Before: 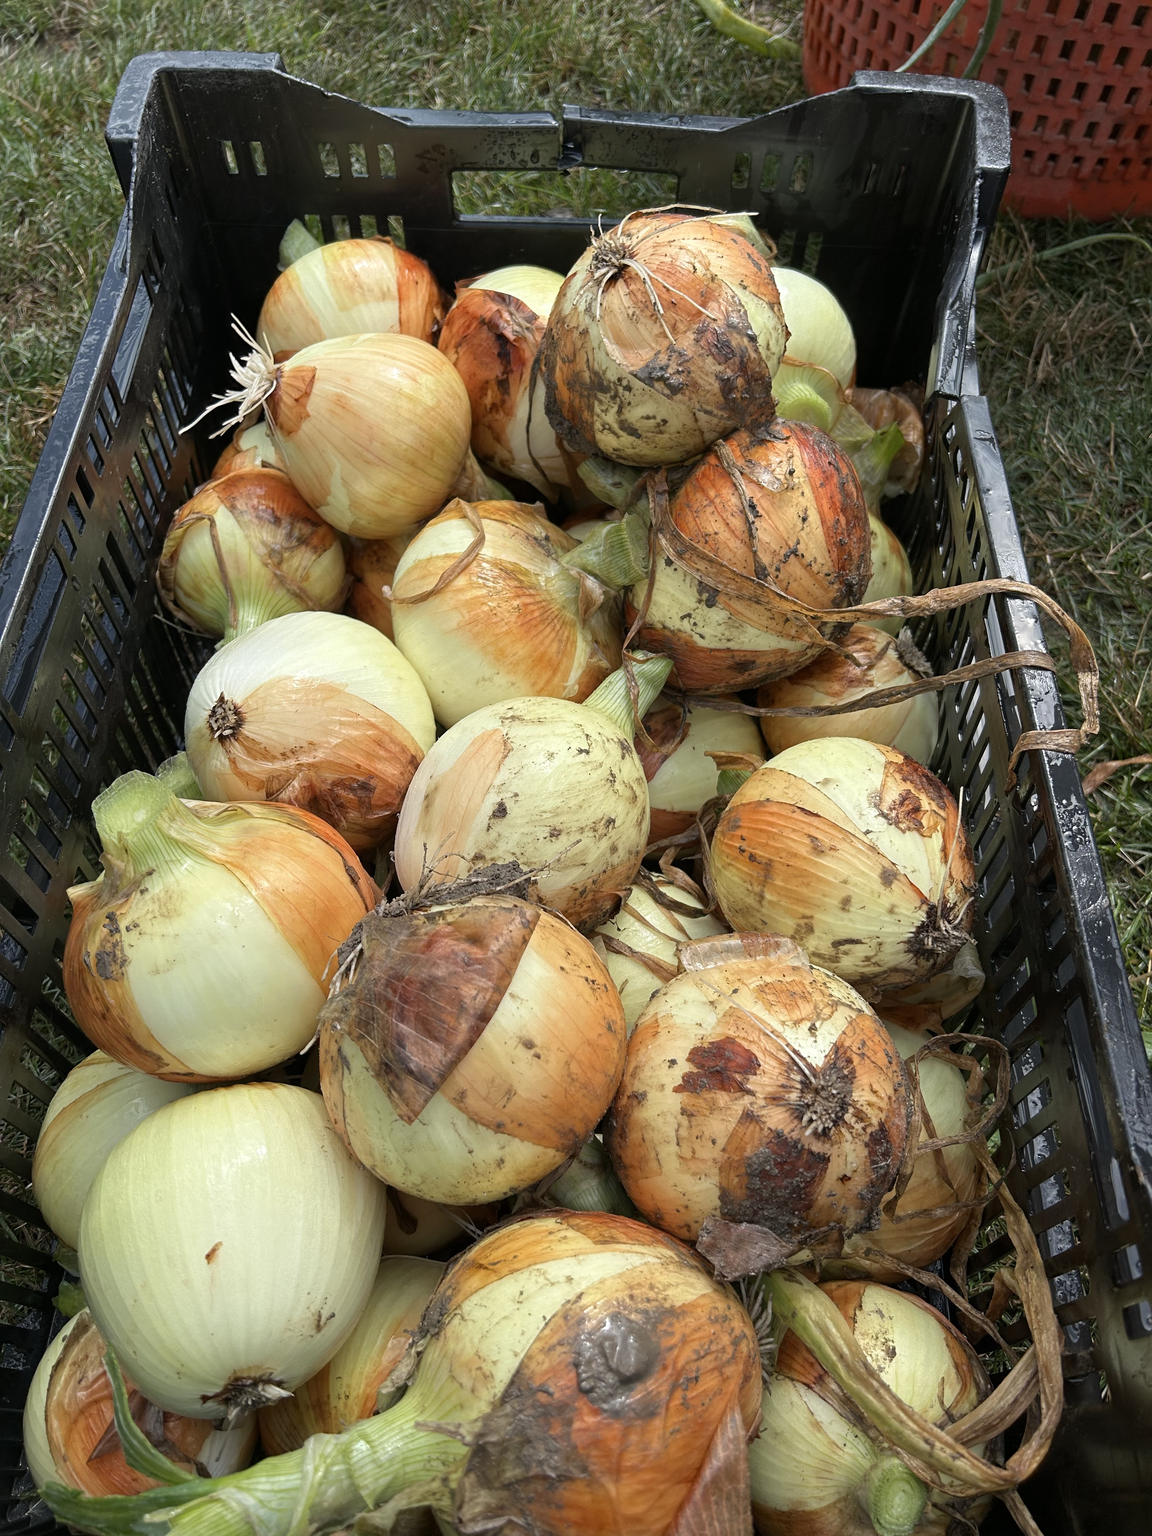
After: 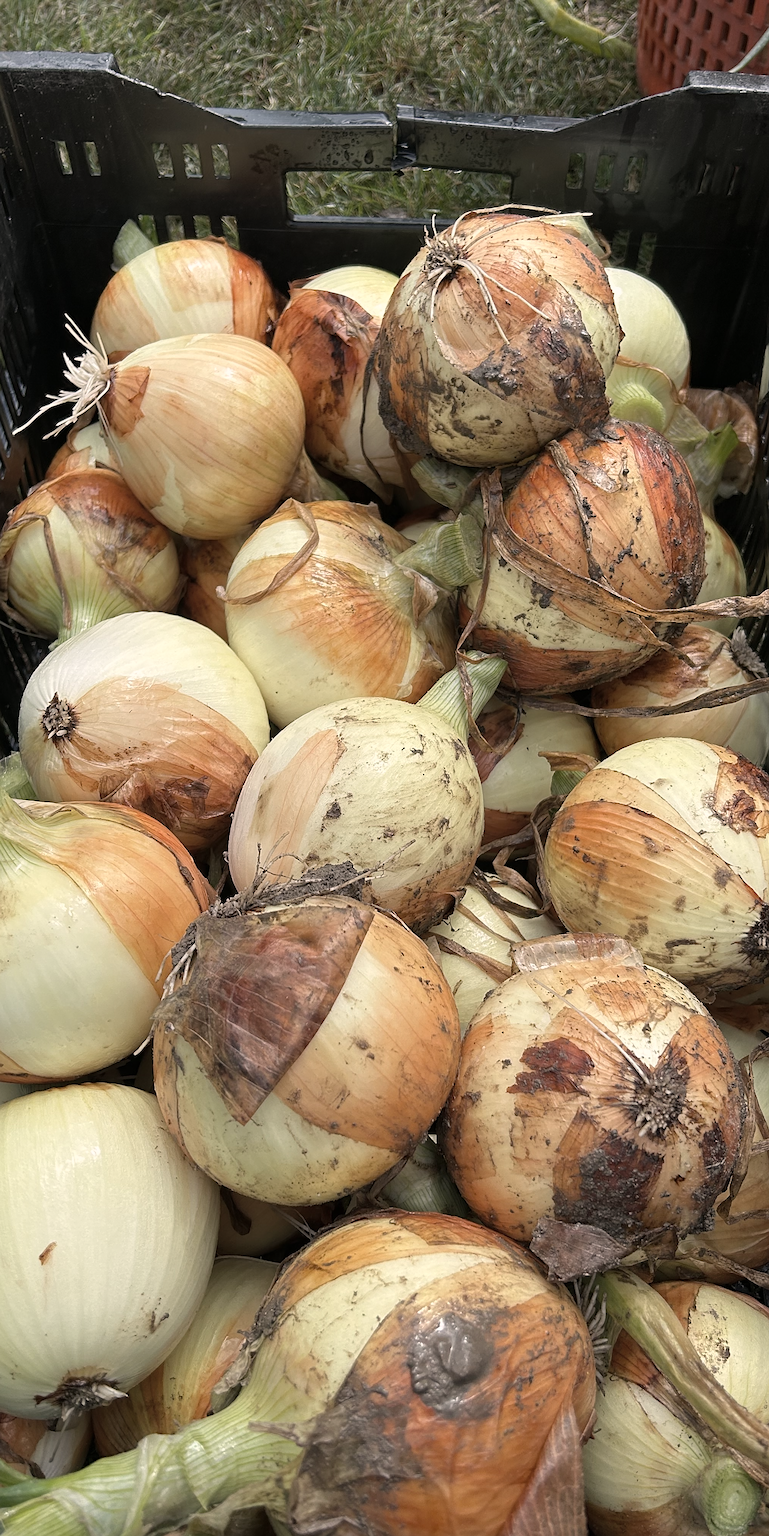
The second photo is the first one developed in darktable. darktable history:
sharpen: on, module defaults
crop and rotate: left 14.458%, right 18.729%
shadows and highlights: radius 329.57, shadows 55.12, highlights -98.53, compress 94.54%, soften with gaussian
color correction: highlights a* 5.57, highlights b* 5.23, saturation 0.676
